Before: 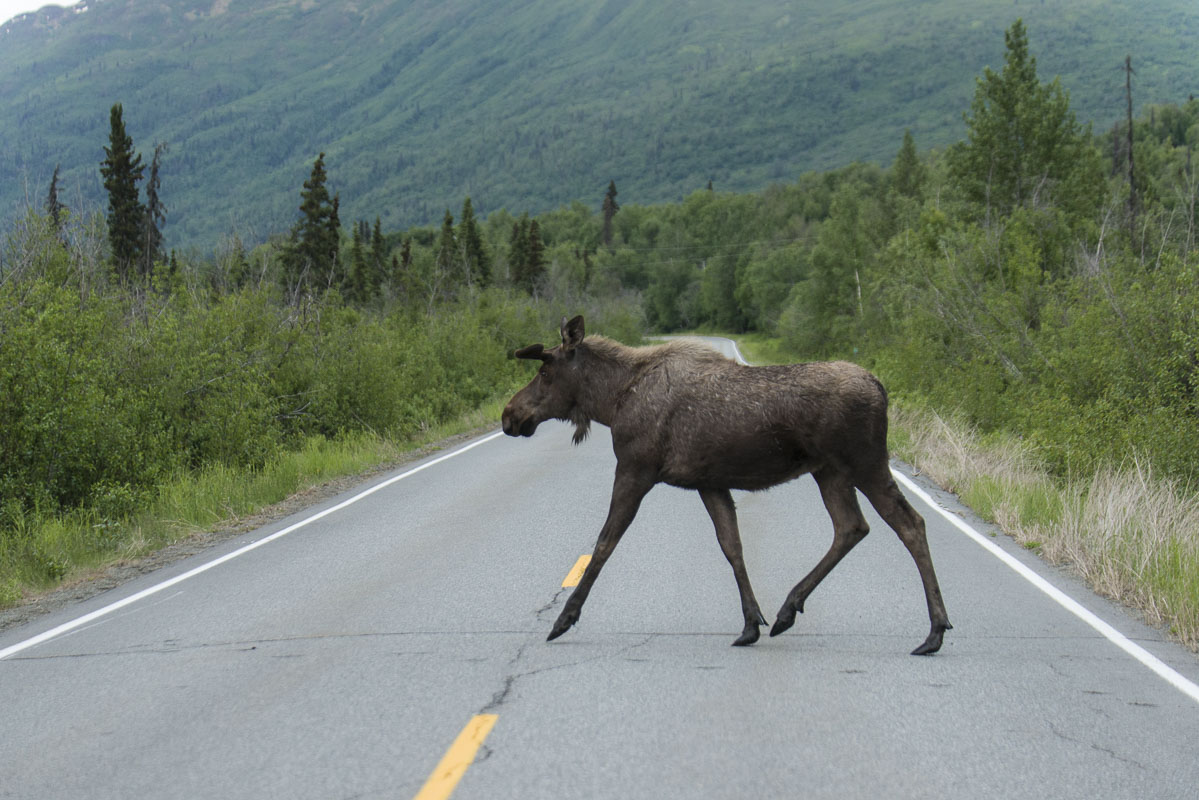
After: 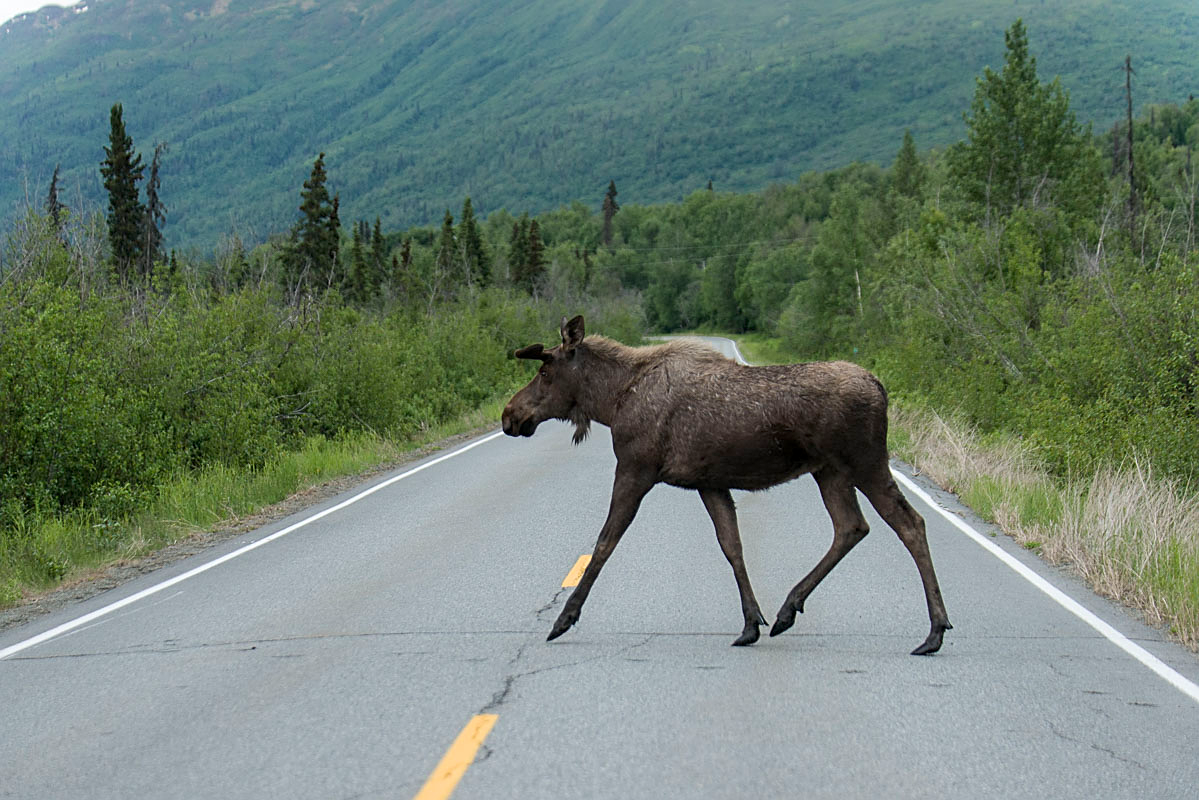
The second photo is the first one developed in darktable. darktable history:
sharpen: amount 0.467
exposure: black level correction 0.002, compensate highlight preservation false
